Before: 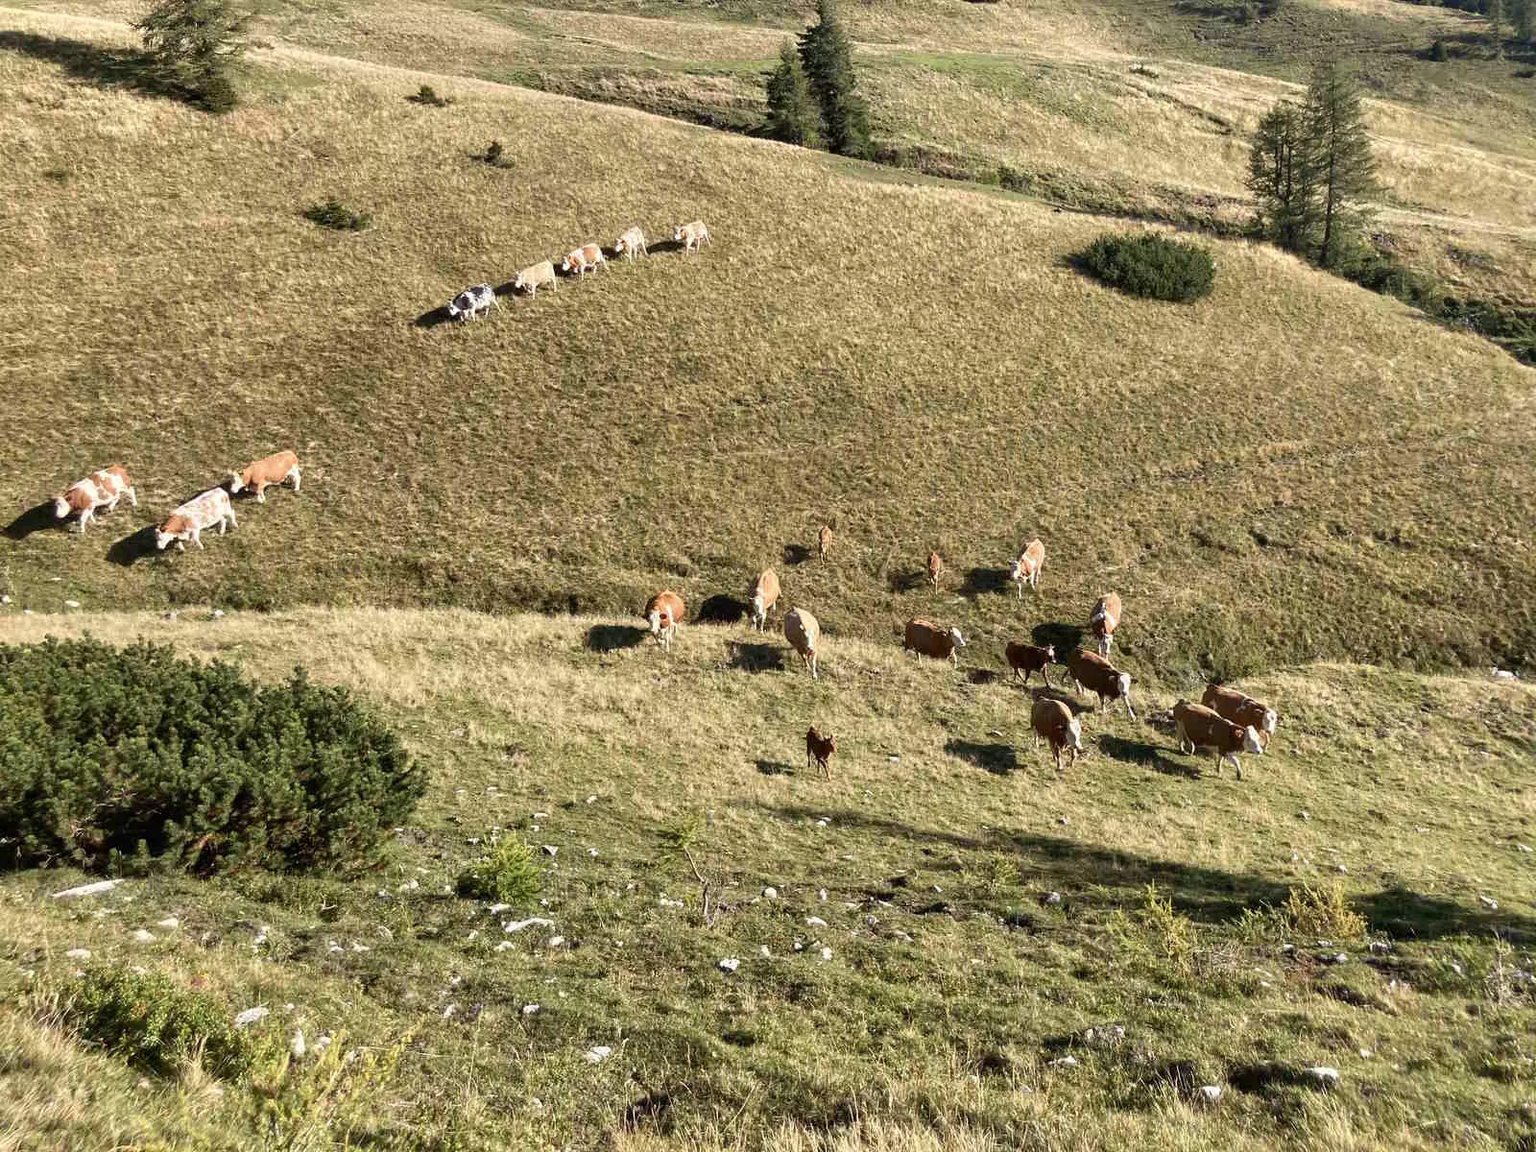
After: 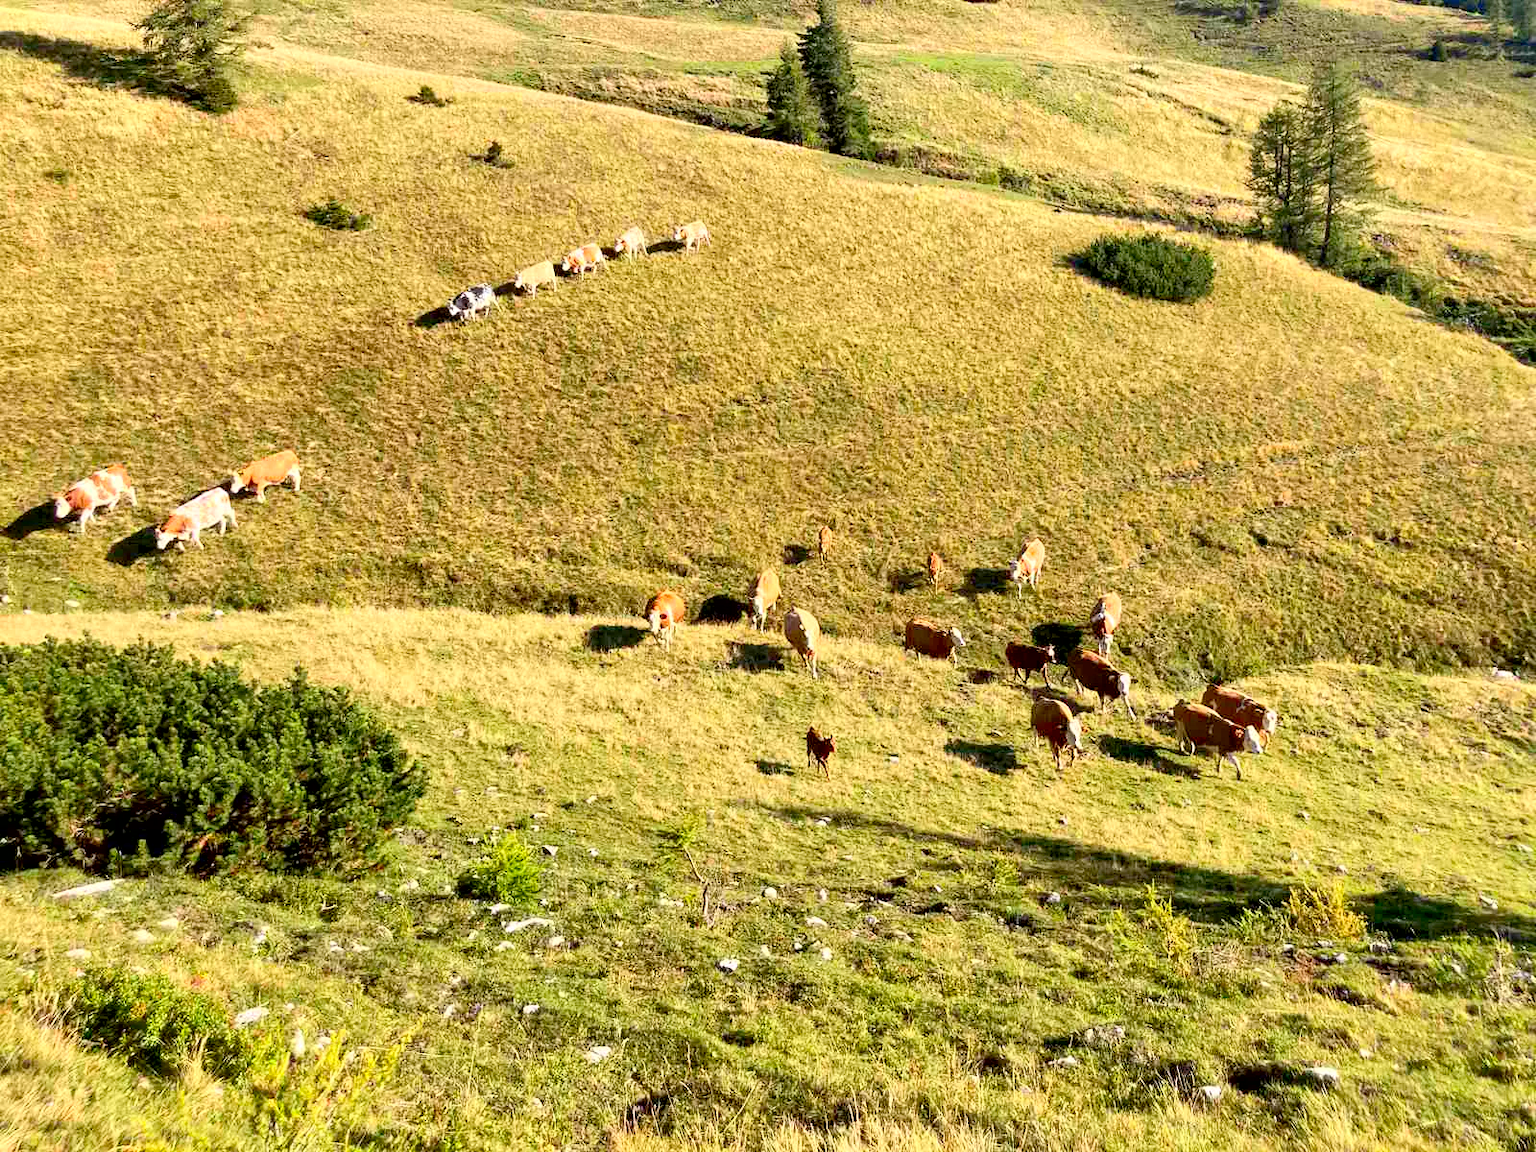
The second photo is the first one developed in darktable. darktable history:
contrast brightness saturation: contrast 0.2, brightness 0.2, saturation 0.8
exposure: black level correction 0.007, exposure 0.093 EV, compensate highlight preservation false
